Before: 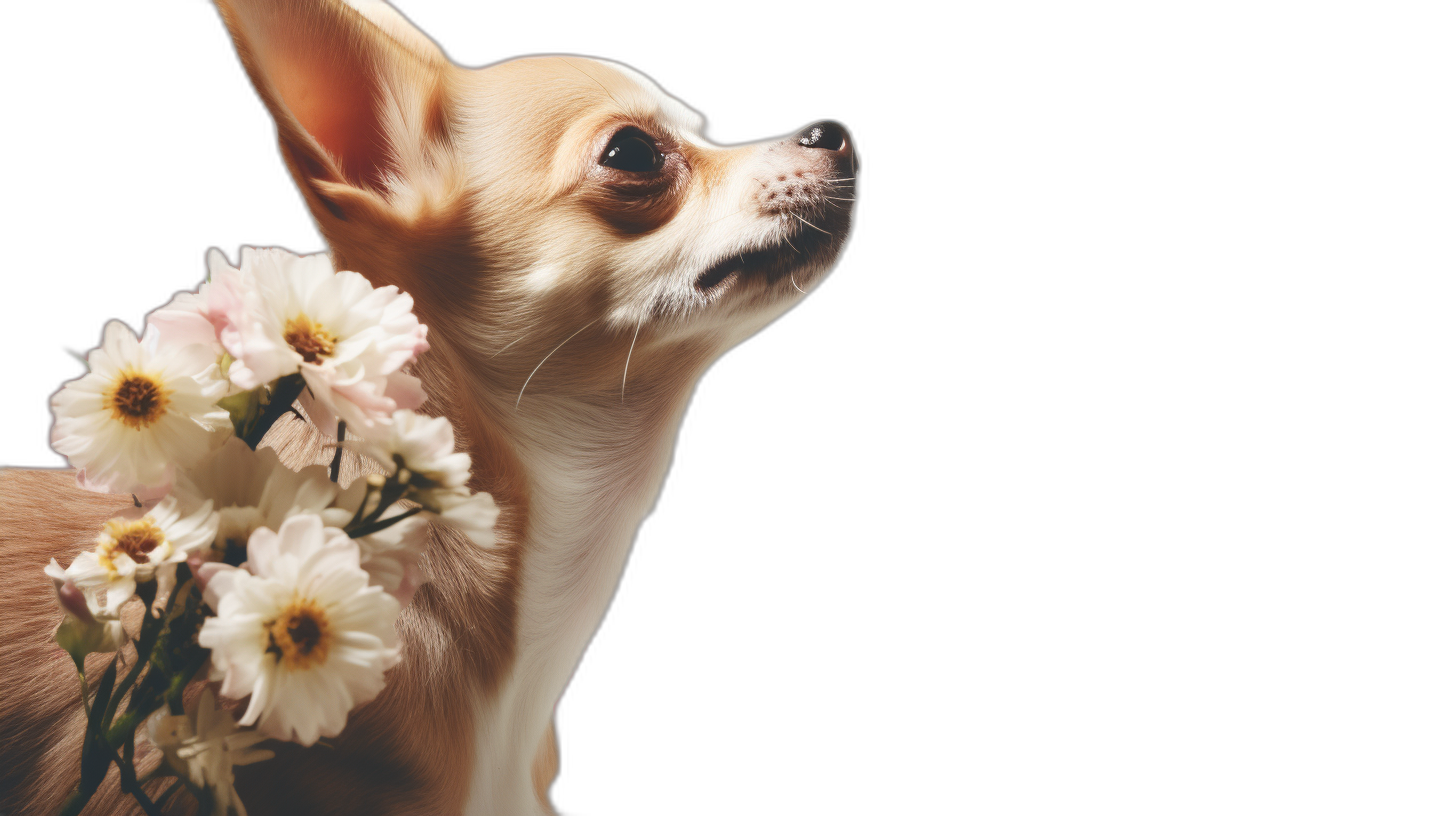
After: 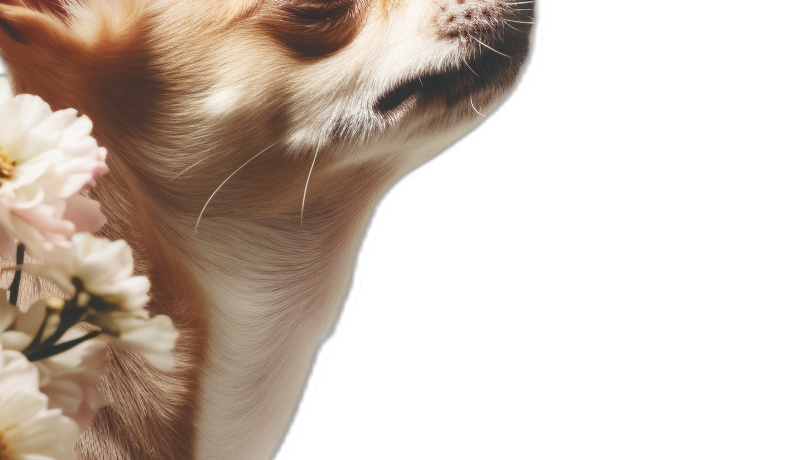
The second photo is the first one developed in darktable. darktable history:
crop and rotate: left 22.066%, top 21.745%, right 23.251%, bottom 21.773%
